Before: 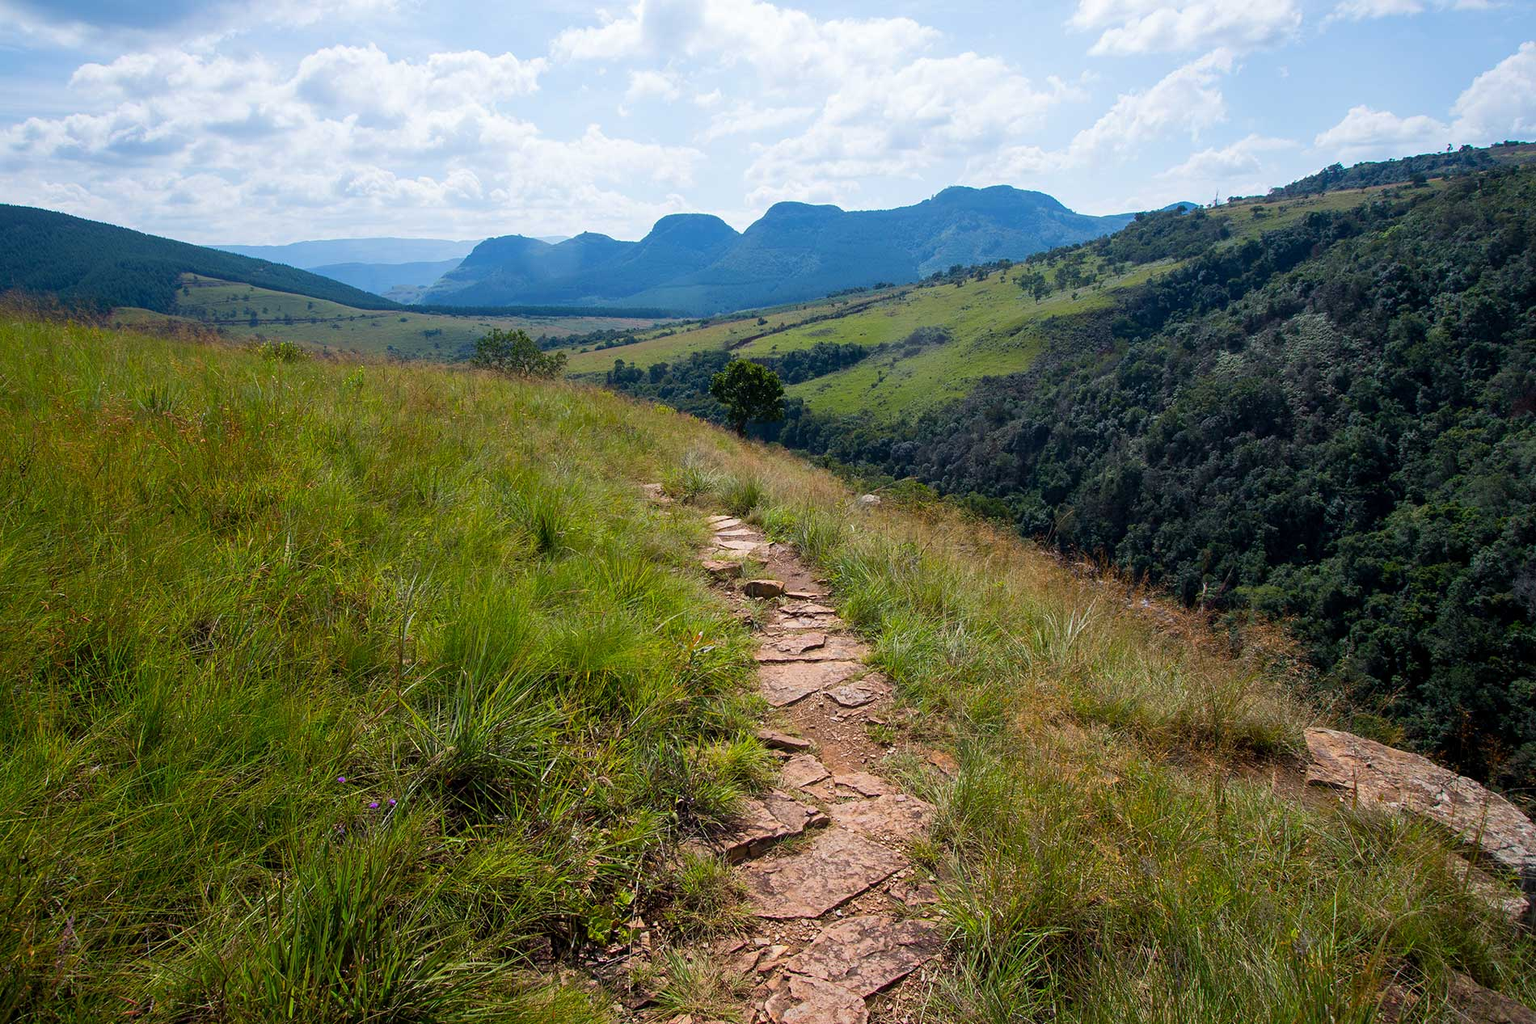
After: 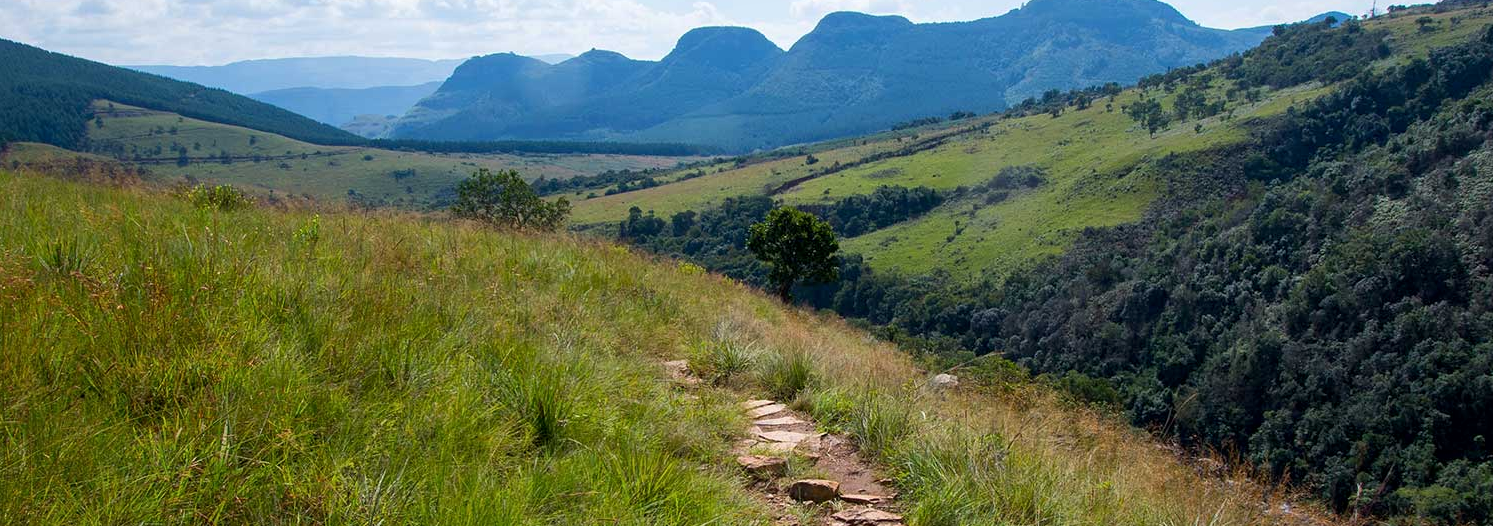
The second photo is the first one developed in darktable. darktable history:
local contrast: mode bilateral grid, contrast 20, coarseness 49, detail 119%, midtone range 0.2
crop: left 6.935%, top 18.803%, right 14.483%, bottom 39.652%
